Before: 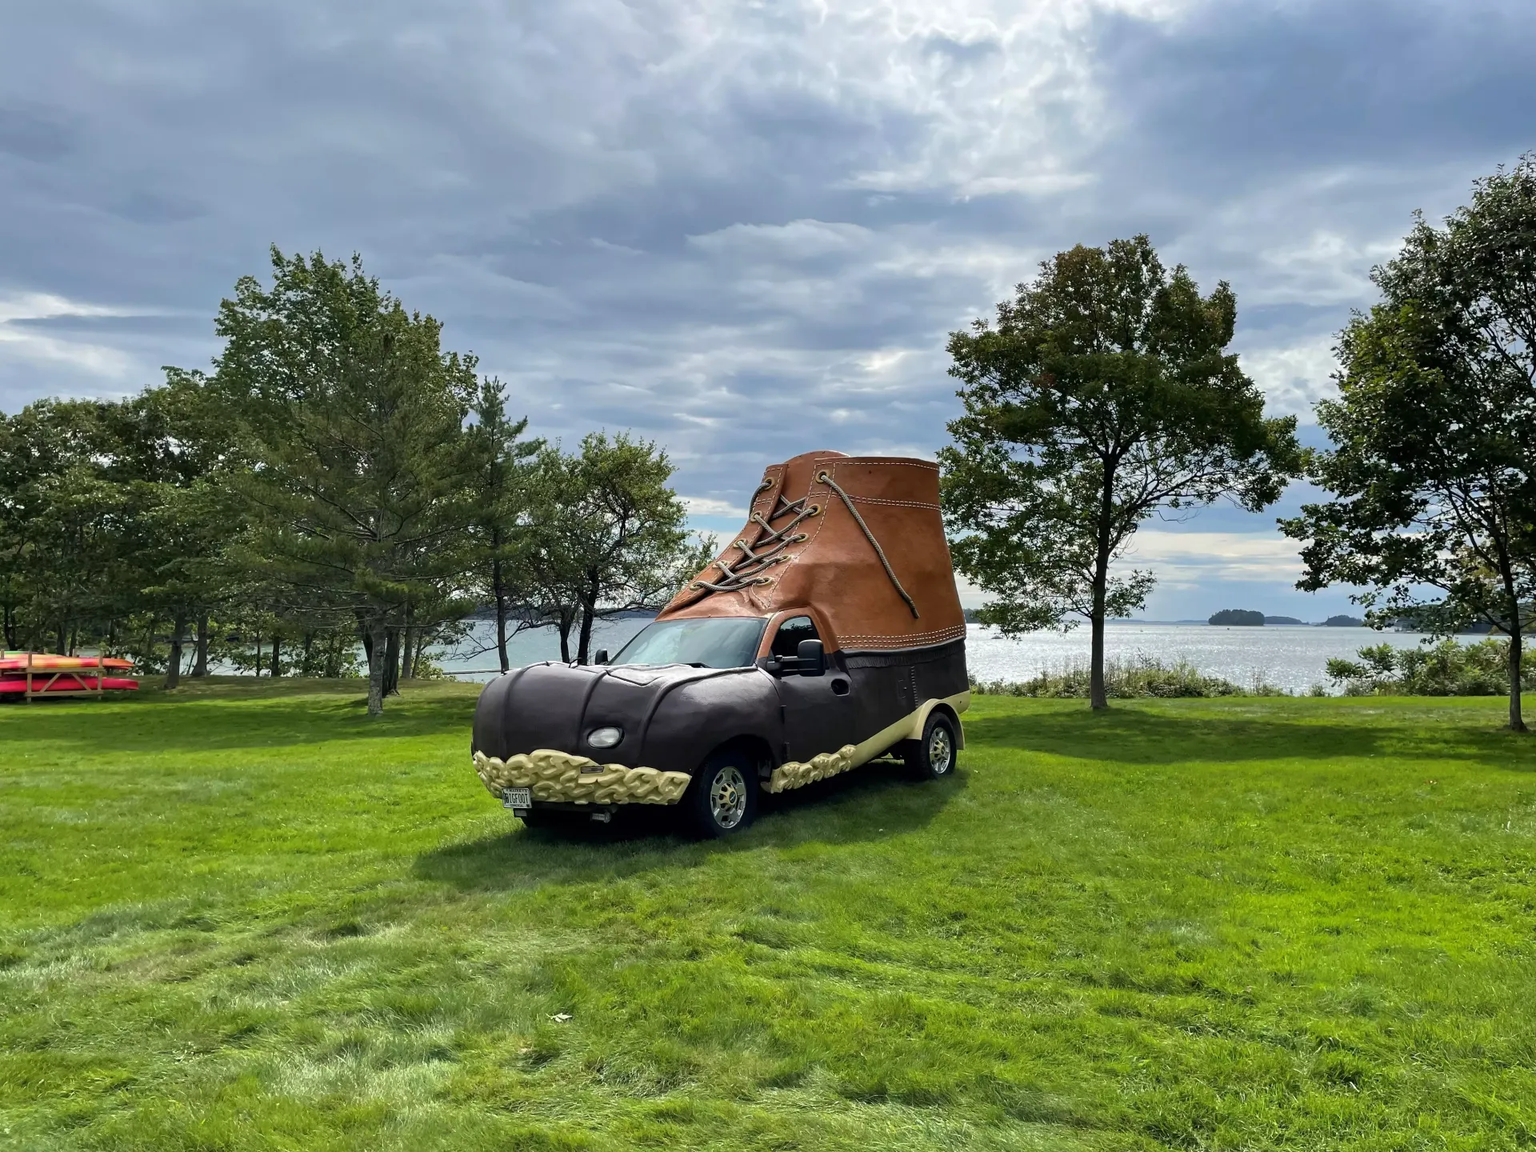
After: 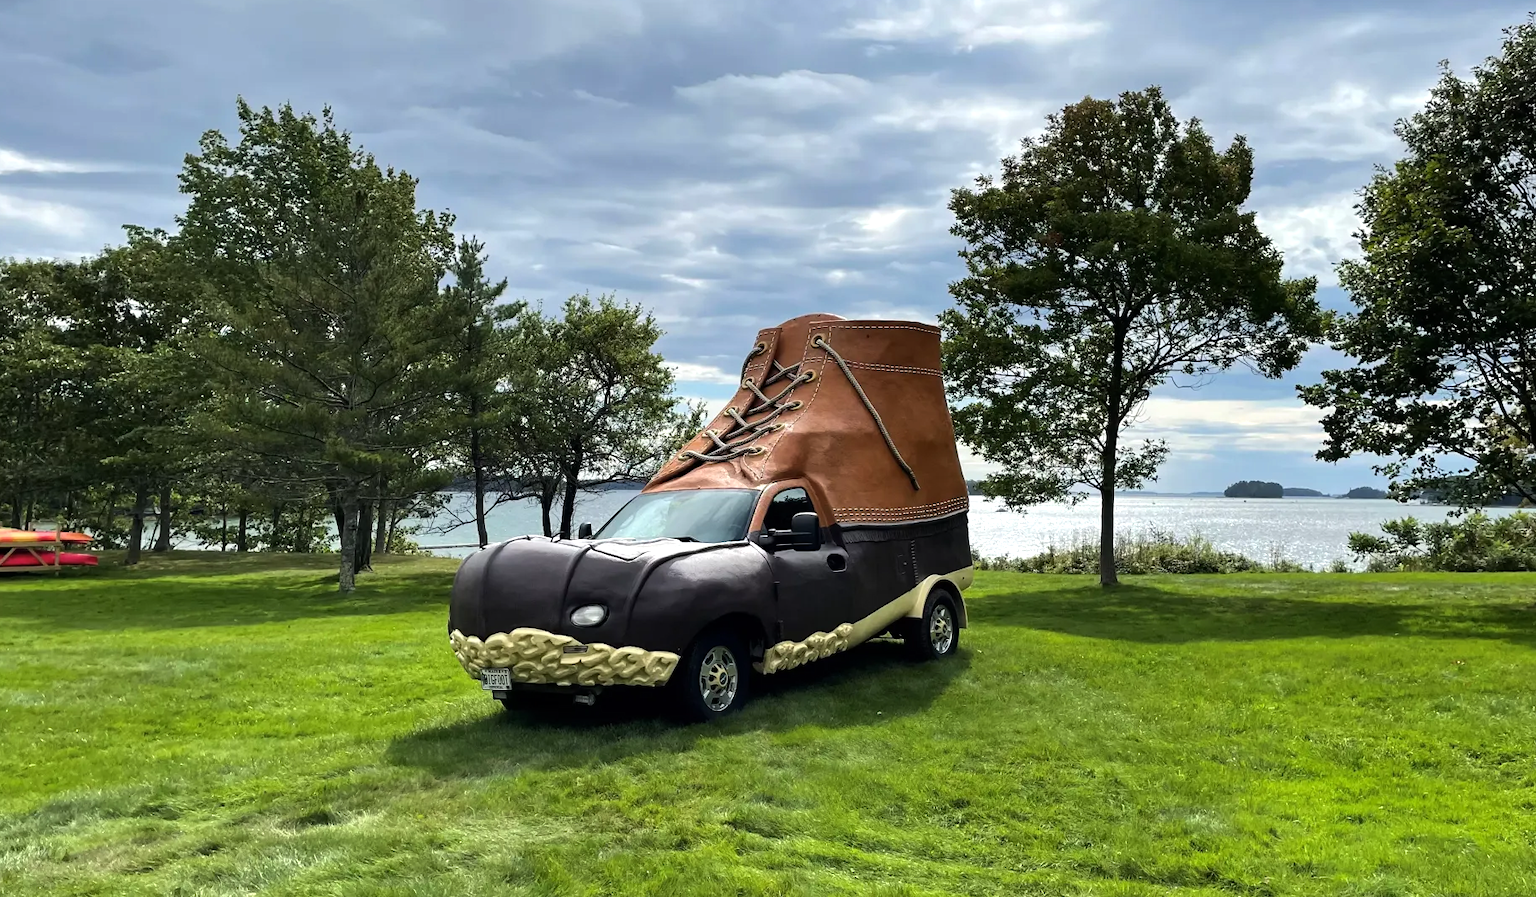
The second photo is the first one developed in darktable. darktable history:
crop and rotate: left 2.991%, top 13.302%, right 1.981%, bottom 12.636%
tone equalizer: -8 EV -0.417 EV, -7 EV -0.389 EV, -6 EV -0.333 EV, -5 EV -0.222 EV, -3 EV 0.222 EV, -2 EV 0.333 EV, -1 EV 0.389 EV, +0 EV 0.417 EV, edges refinement/feathering 500, mask exposure compensation -1.57 EV, preserve details no
color zones: curves: ch0 [(0, 0.5) (0.143, 0.5) (0.286, 0.5) (0.429, 0.5) (0.571, 0.5) (0.714, 0.476) (0.857, 0.5) (1, 0.5)]; ch2 [(0, 0.5) (0.143, 0.5) (0.286, 0.5) (0.429, 0.5) (0.571, 0.5) (0.714, 0.487) (0.857, 0.5) (1, 0.5)]
